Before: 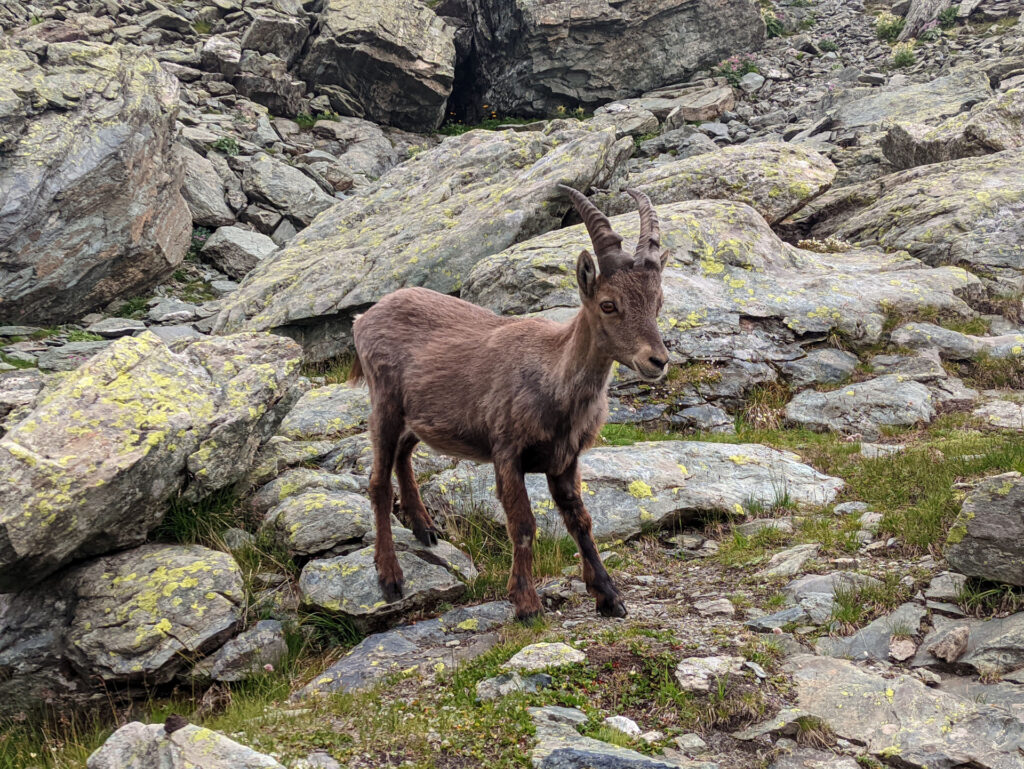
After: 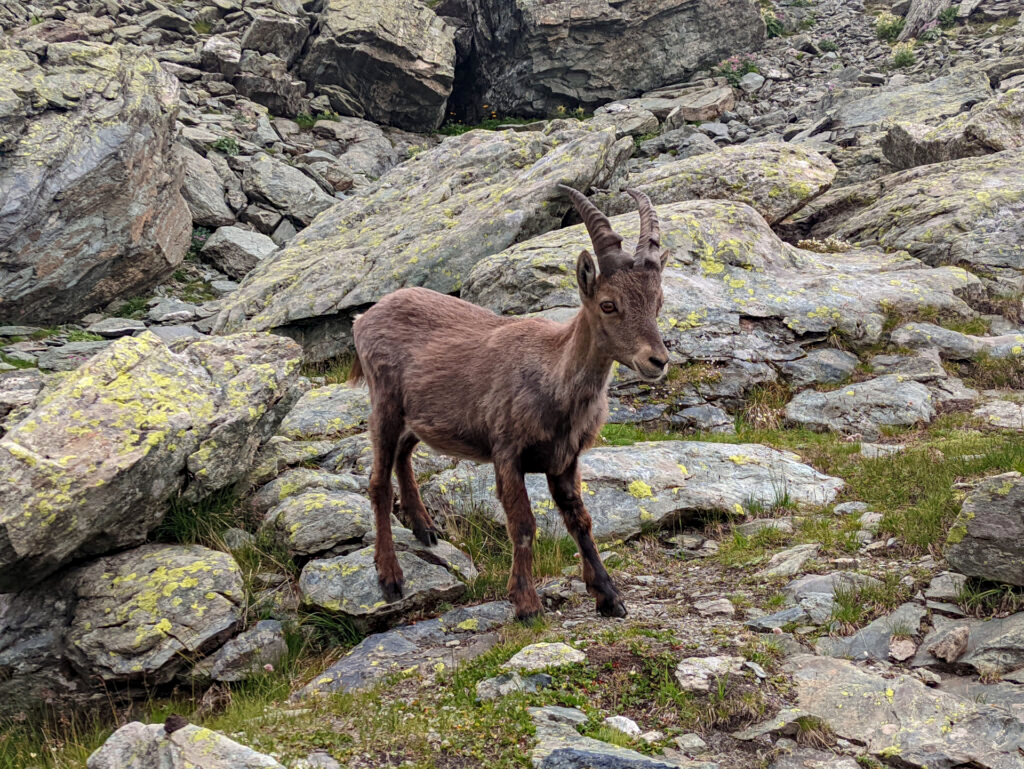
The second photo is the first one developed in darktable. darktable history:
haze removal: compatibility mode true, adaptive false
shadows and highlights: shadows 25.03, highlights -23.62
